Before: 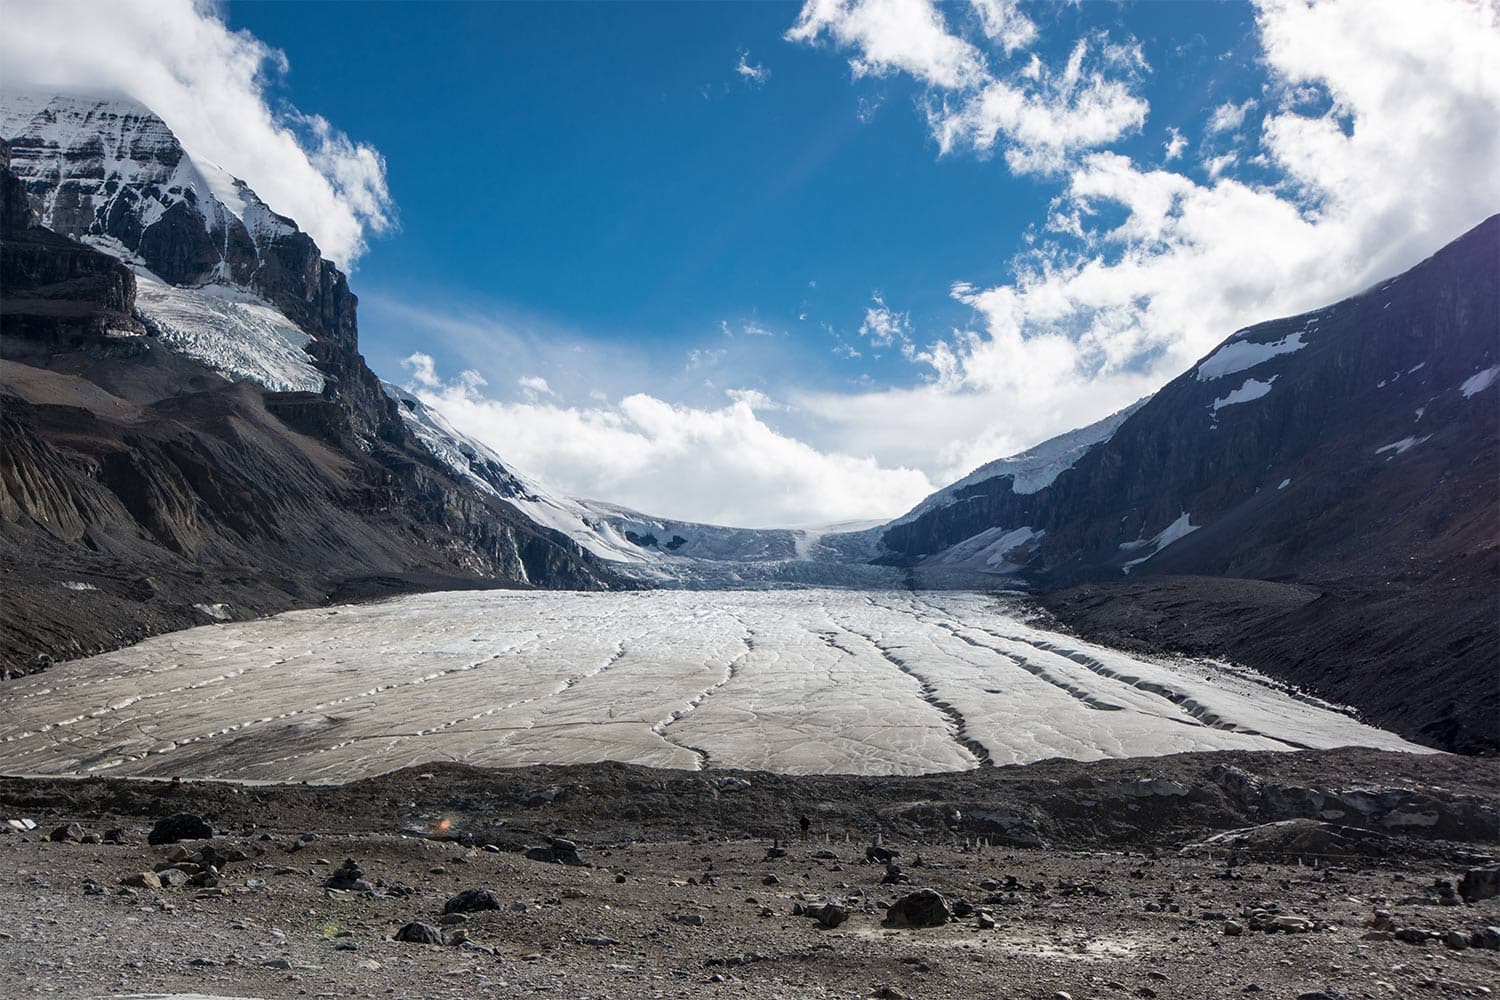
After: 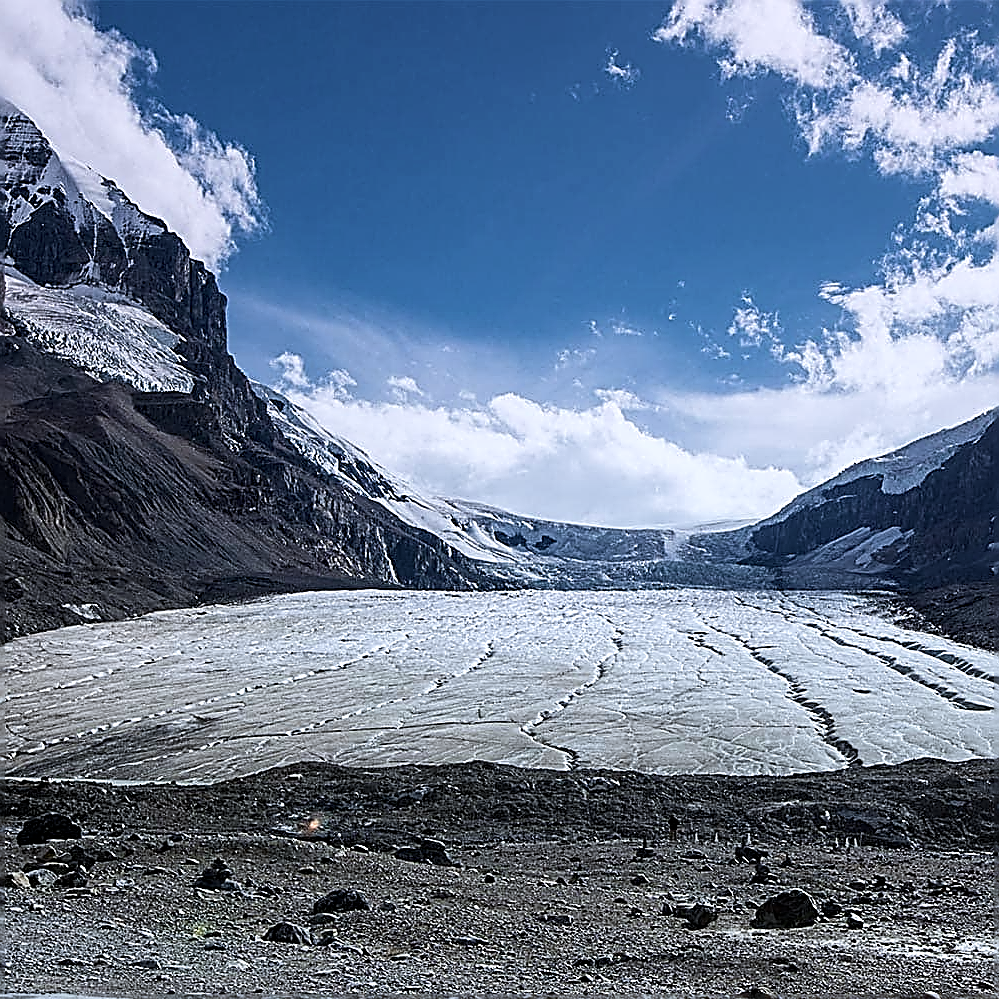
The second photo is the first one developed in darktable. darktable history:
crop and rotate: left 8.786%, right 24.548%
white balance: red 0.924, blue 1.095
color balance rgb: global vibrance 6.81%, saturation formula JzAzBz (2021)
local contrast: highlights 100%, shadows 100%, detail 120%, midtone range 0.2
contrast brightness saturation: contrast 0.11, saturation -0.17
velvia: on, module defaults
sharpen: amount 2
graduated density: density 0.38 EV, hardness 21%, rotation -6.11°, saturation 32%
